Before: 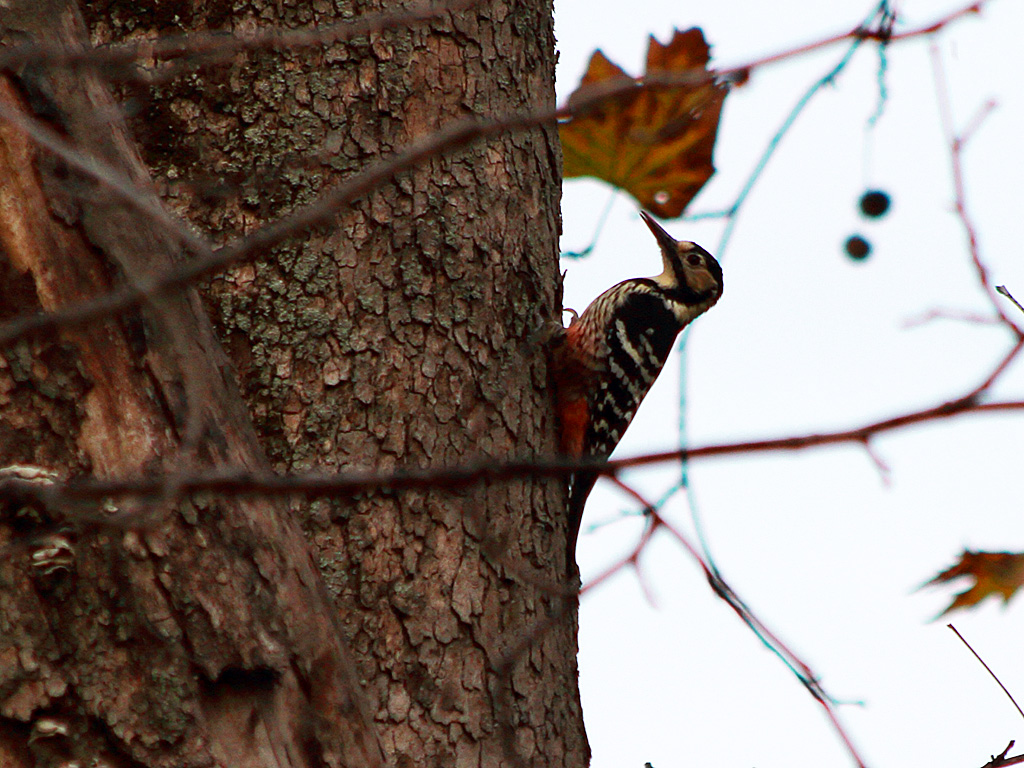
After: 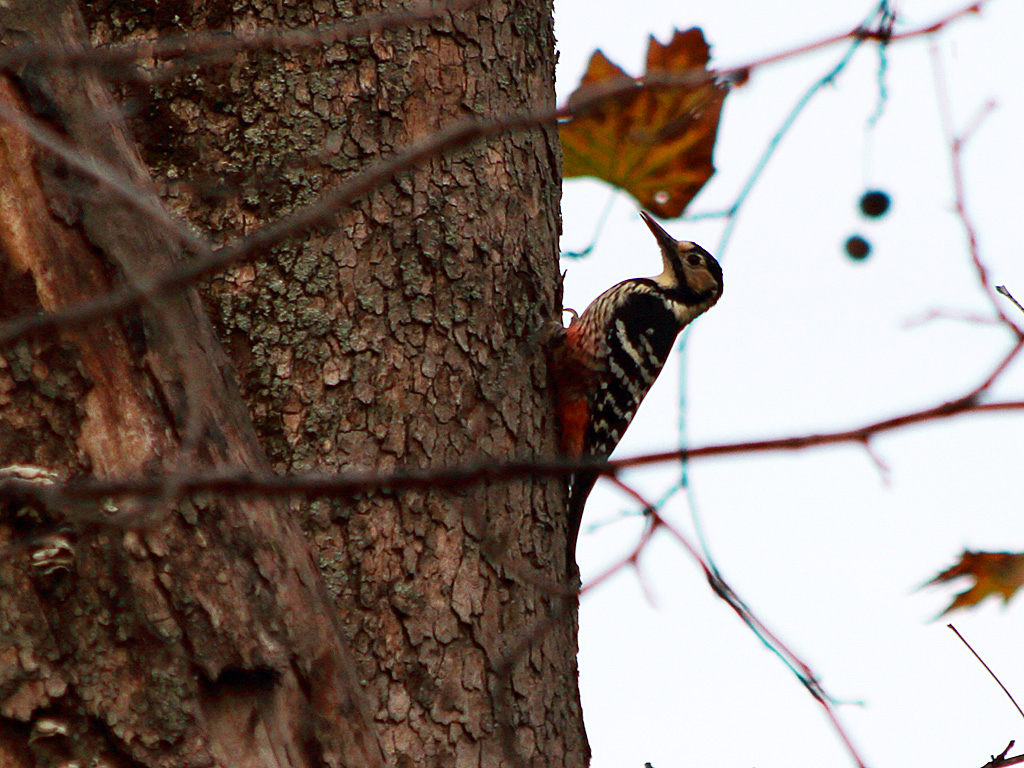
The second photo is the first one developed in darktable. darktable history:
base curve: curves: ch0 [(0, 0) (0.472, 0.508) (1, 1)], preserve colors none
